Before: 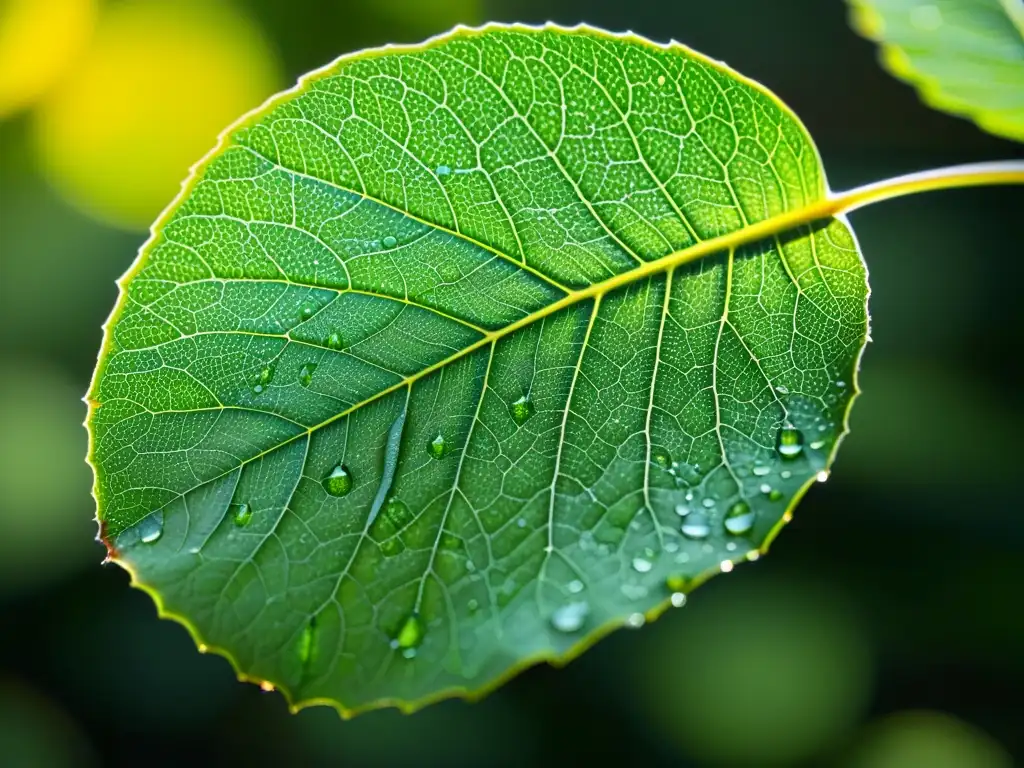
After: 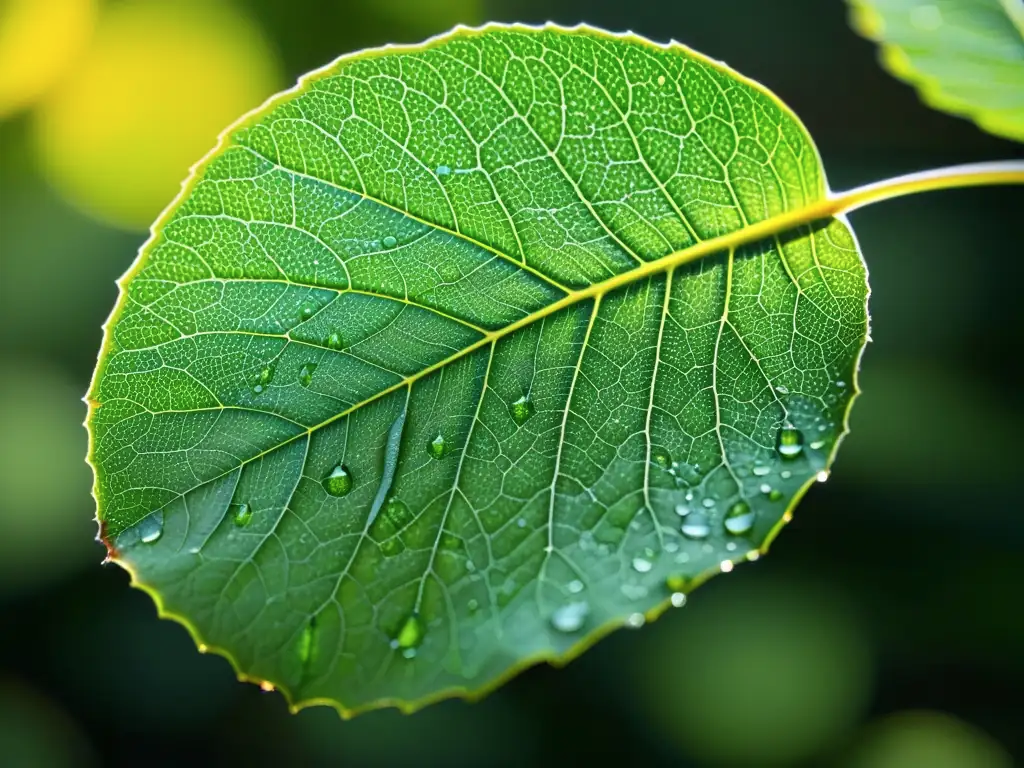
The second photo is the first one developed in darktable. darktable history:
vibrance: vibrance 0%
contrast brightness saturation: saturation -0.05
